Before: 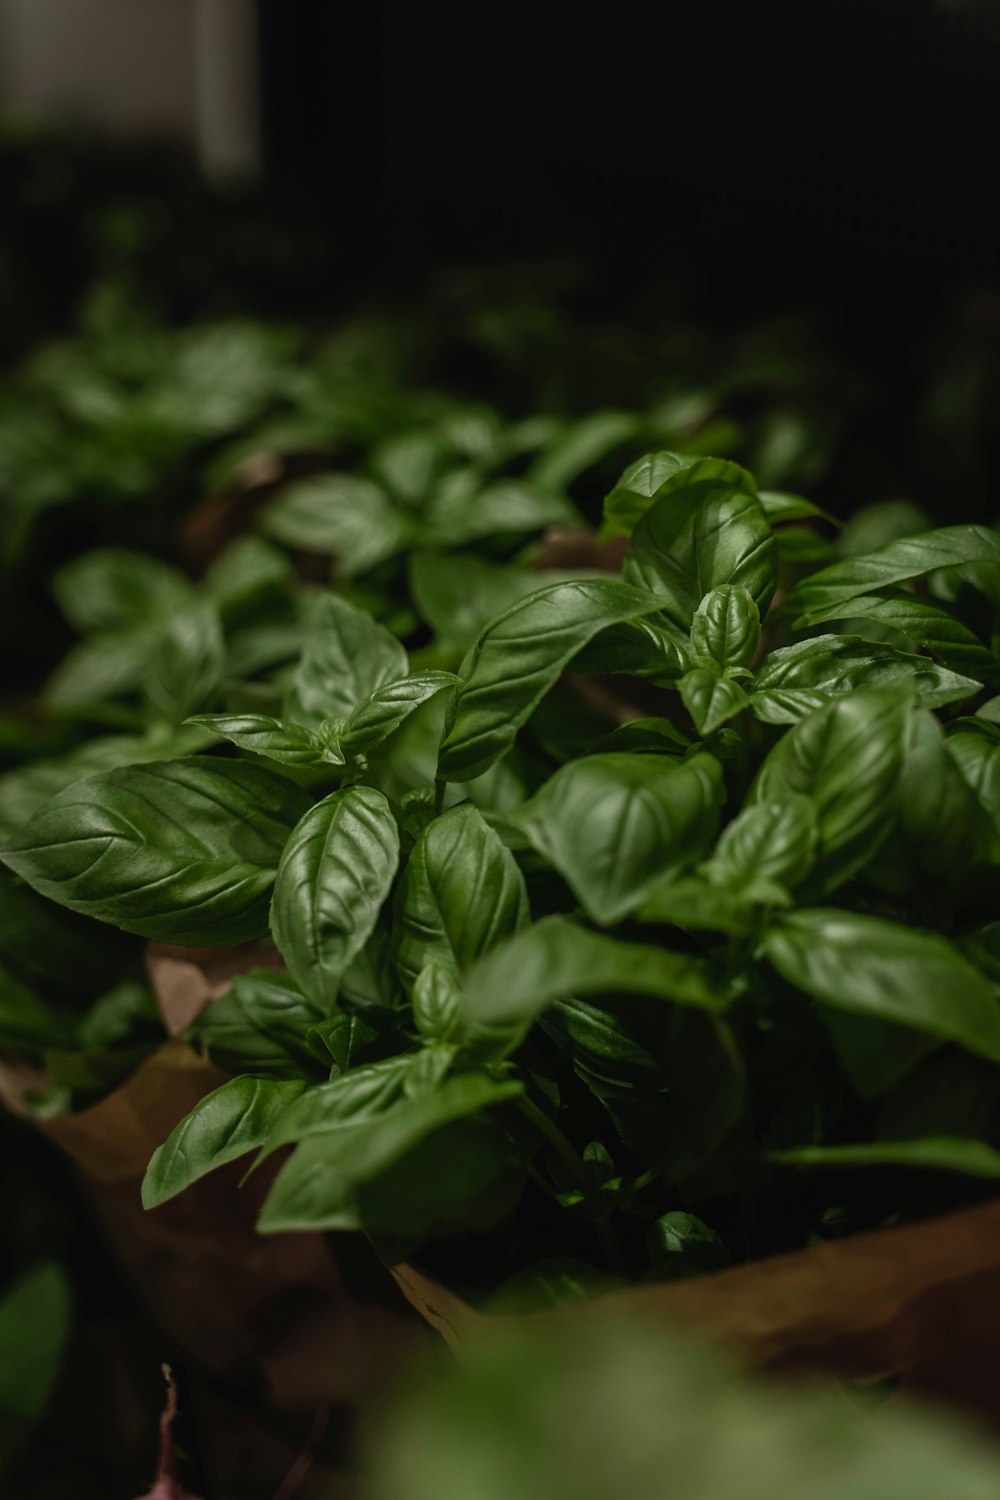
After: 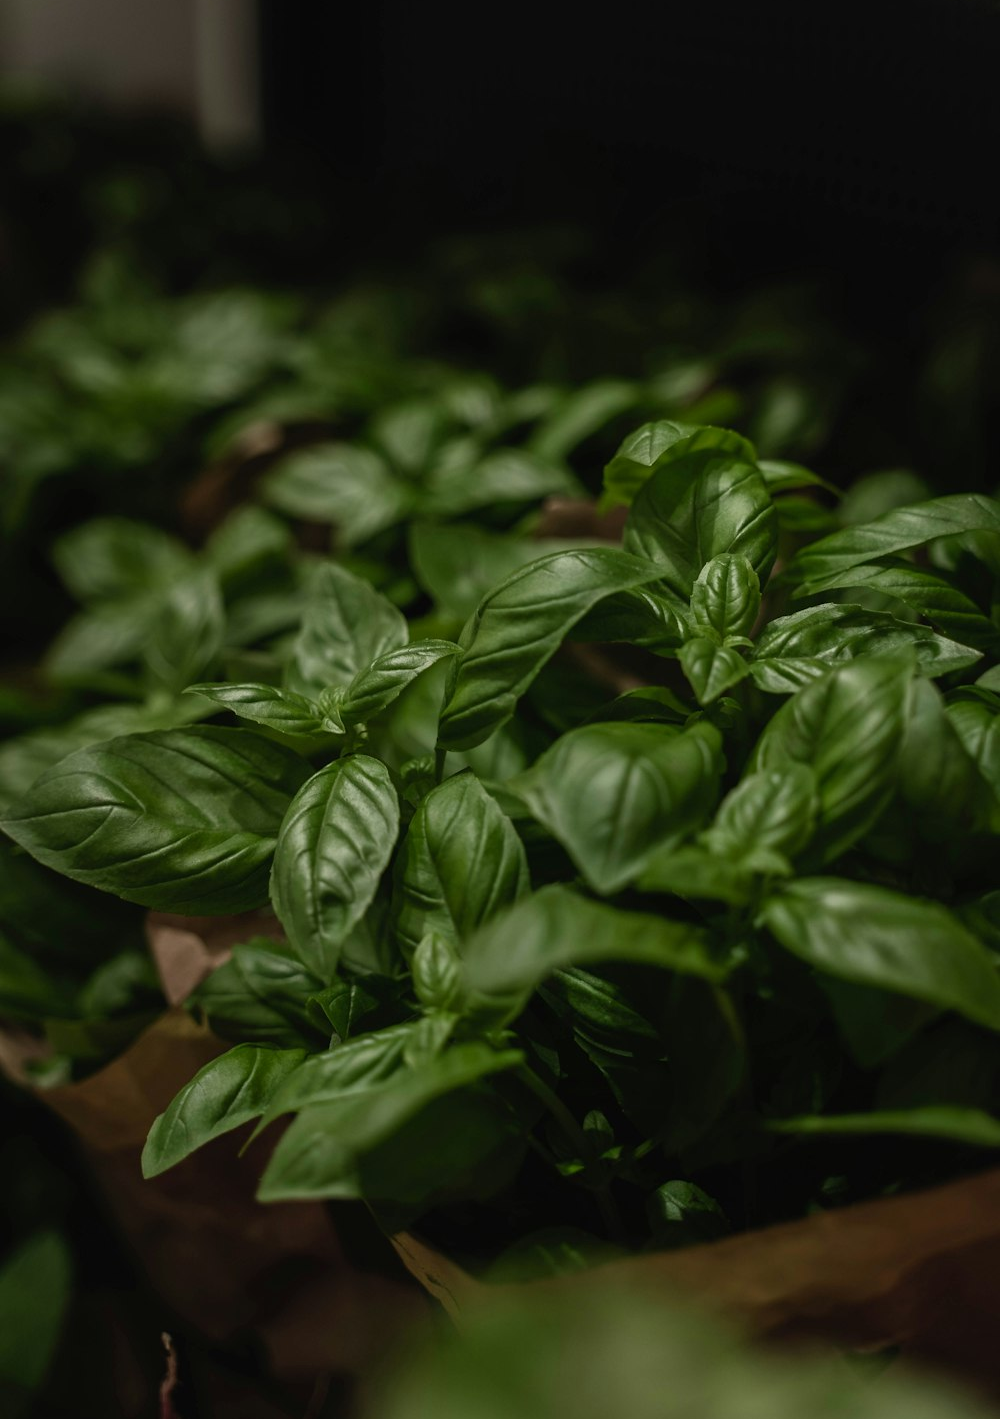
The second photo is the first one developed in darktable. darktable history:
crop and rotate: top 2.124%, bottom 3.254%
